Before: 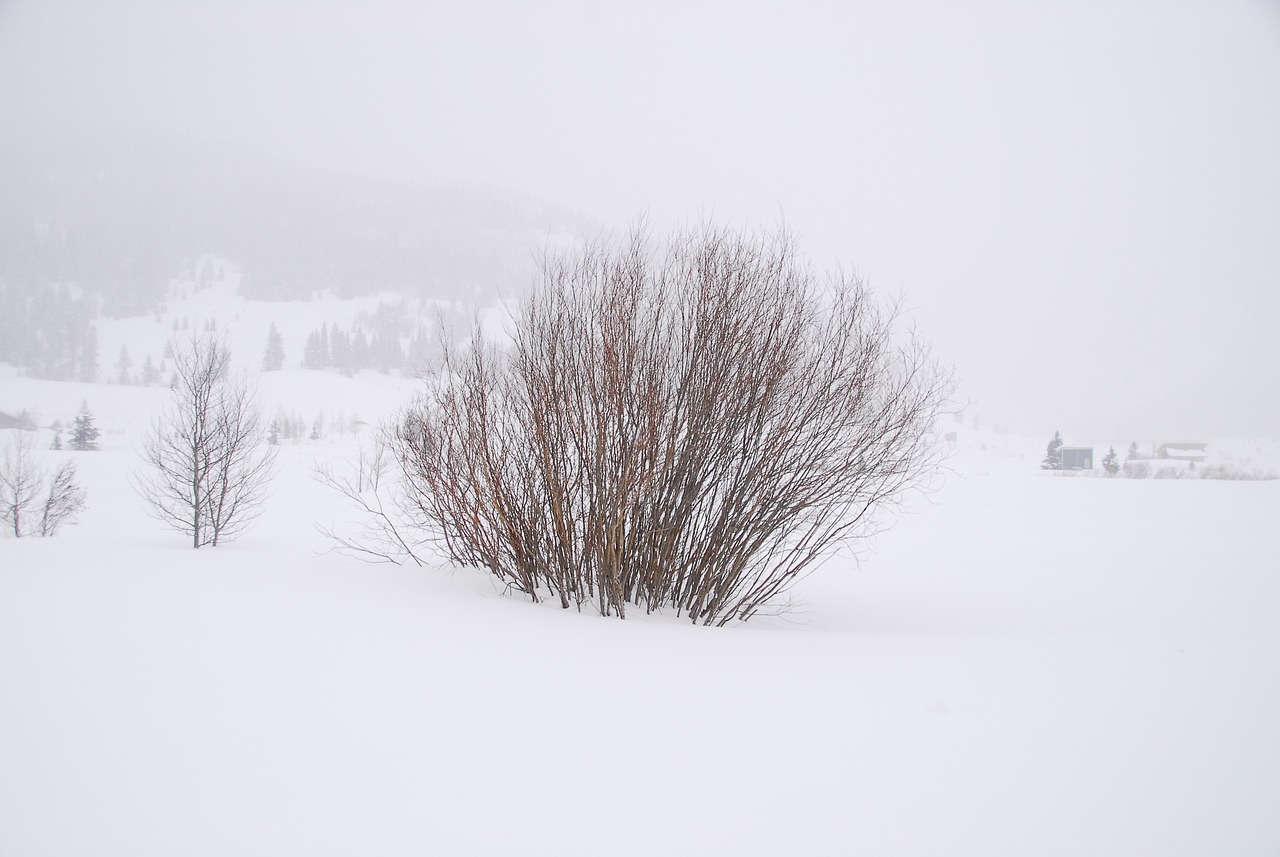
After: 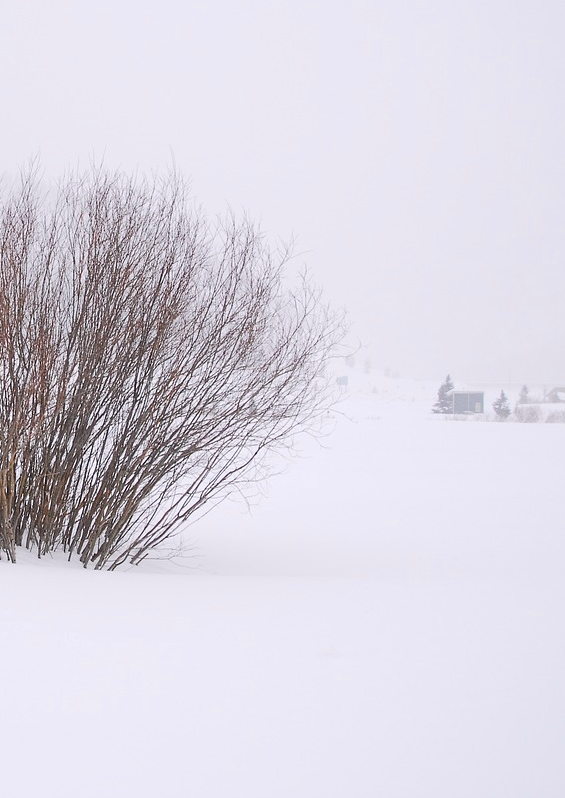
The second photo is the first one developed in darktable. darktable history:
crop: left 47.628%, top 6.643%, right 7.874%
white balance: red 1.009, blue 1.027
